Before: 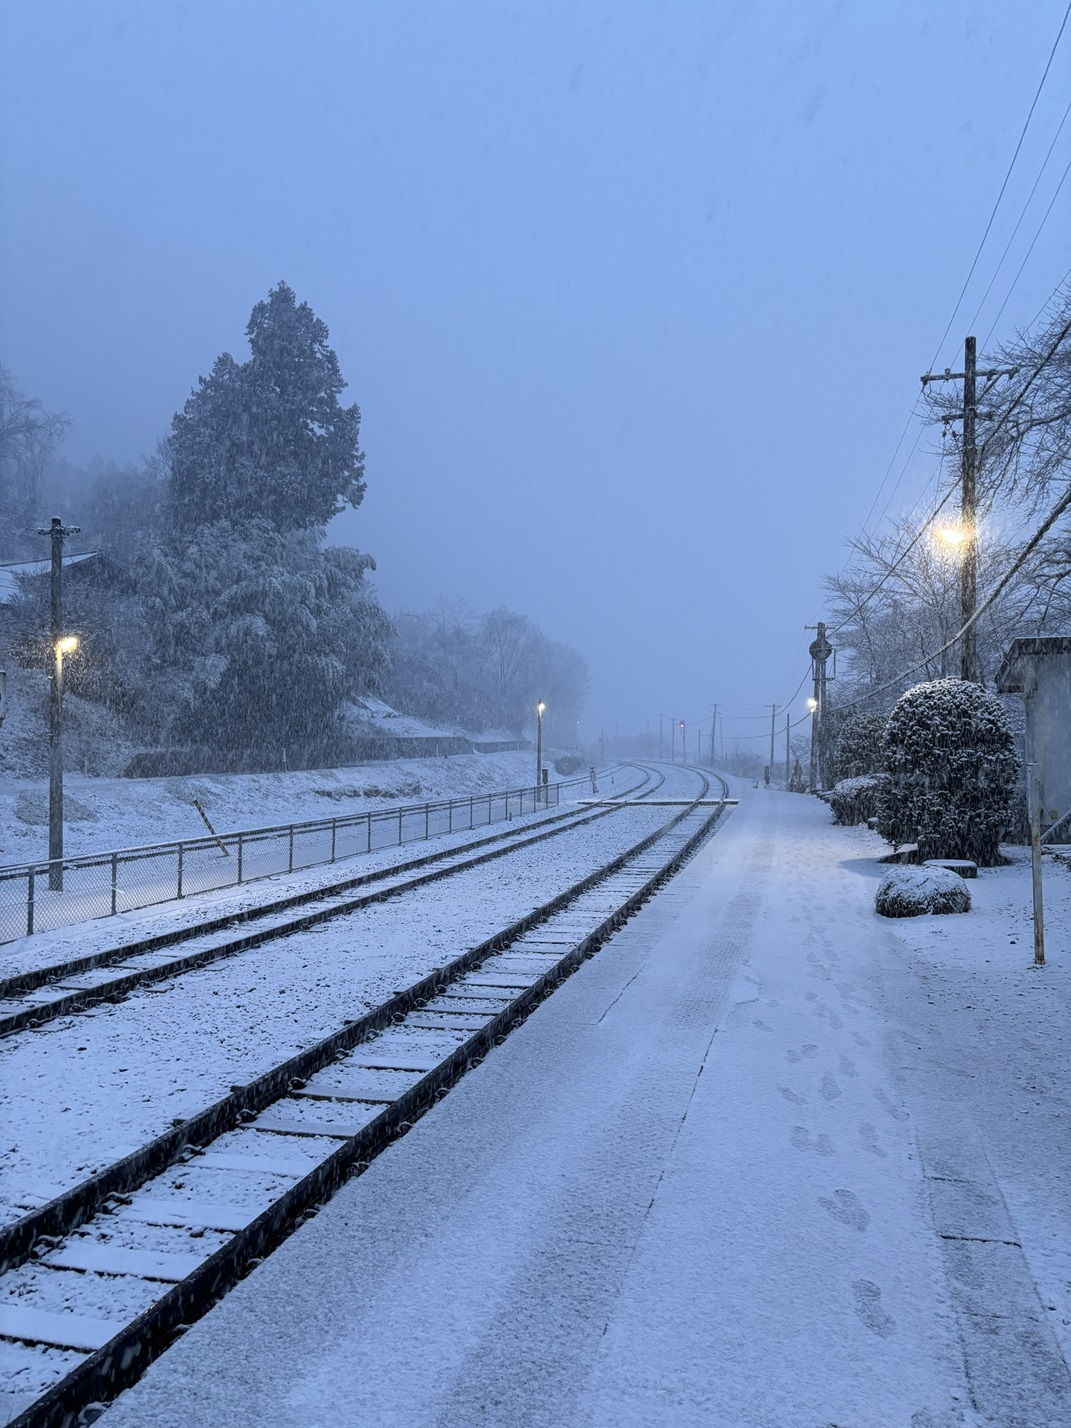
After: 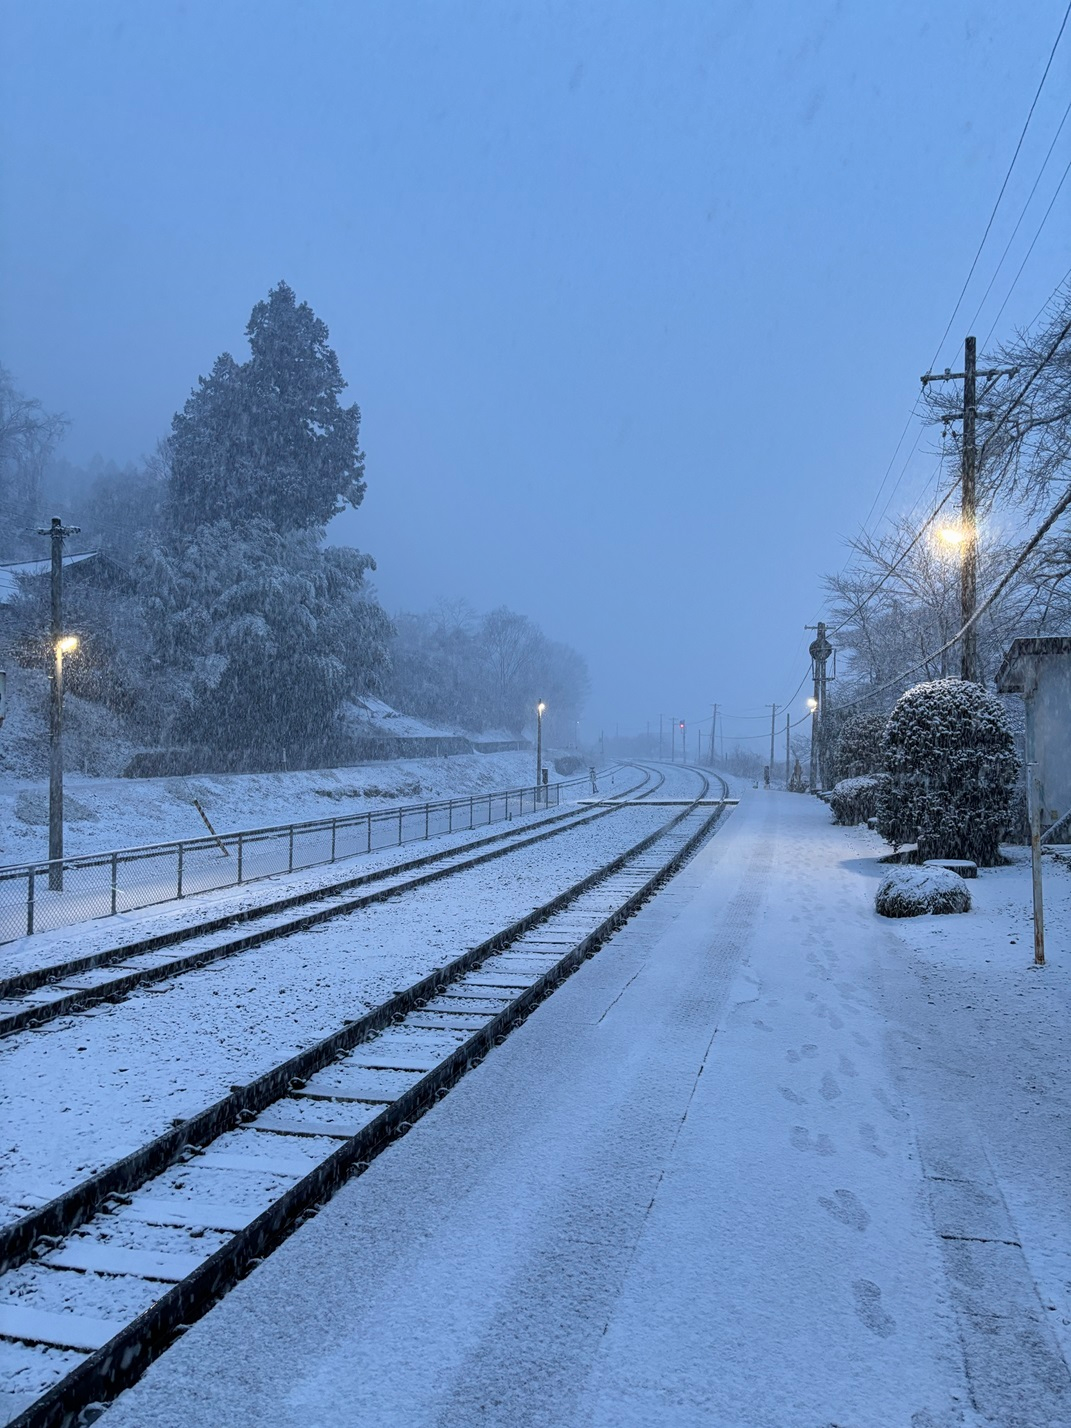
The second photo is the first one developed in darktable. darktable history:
exposure: exposure -0.021 EV, compensate highlight preservation false
shadows and highlights: soften with gaussian
